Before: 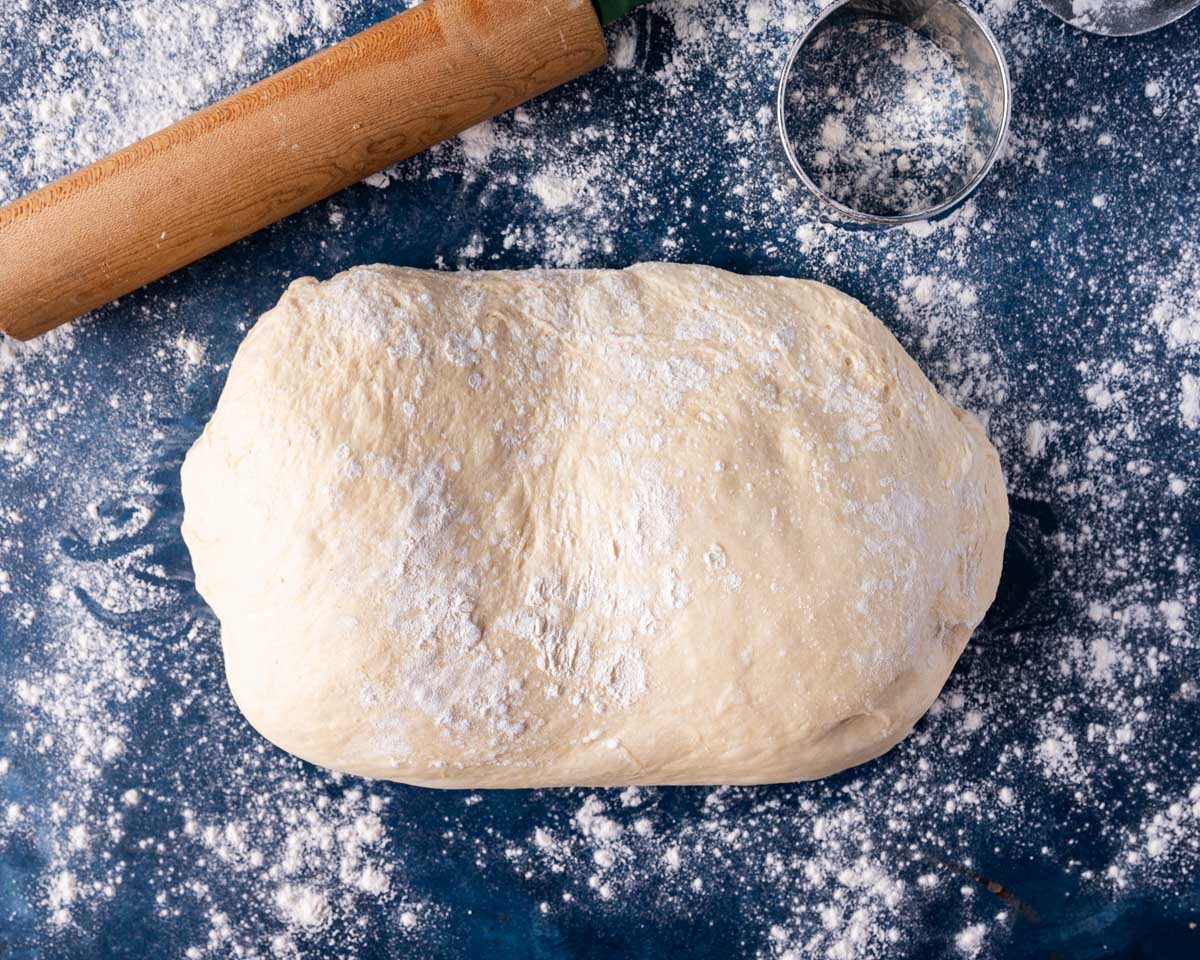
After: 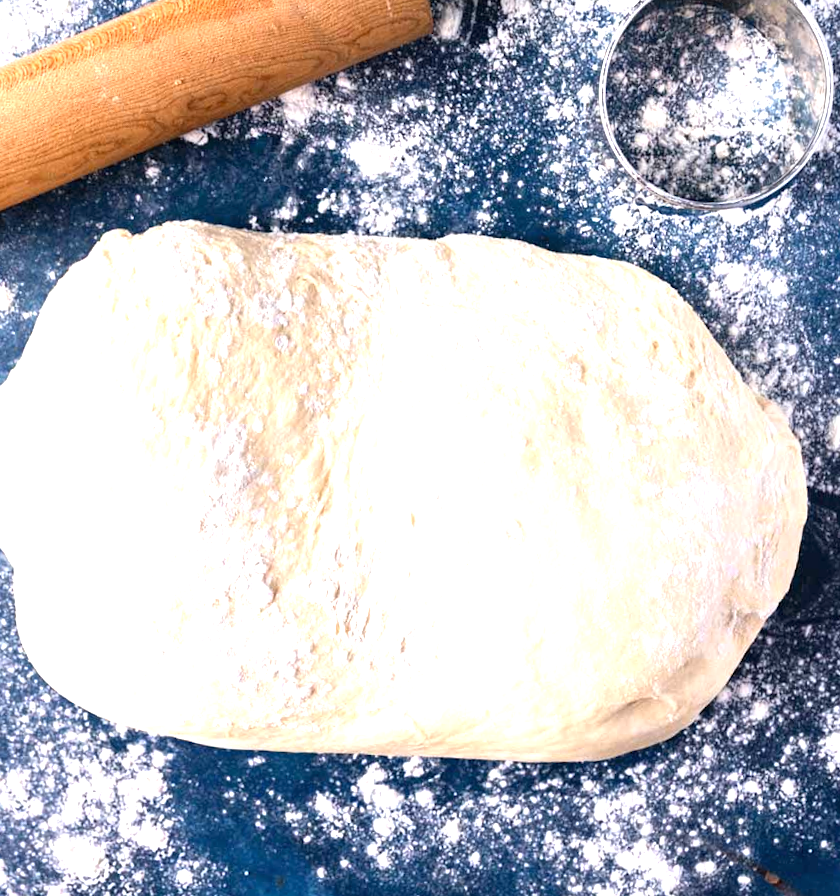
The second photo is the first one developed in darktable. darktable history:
exposure: black level correction 0, exposure 1.2 EV, compensate exposure bias true, compensate highlight preservation false
crop and rotate: angle -3.27°, left 14.277%, top 0.028%, right 10.766%, bottom 0.028%
